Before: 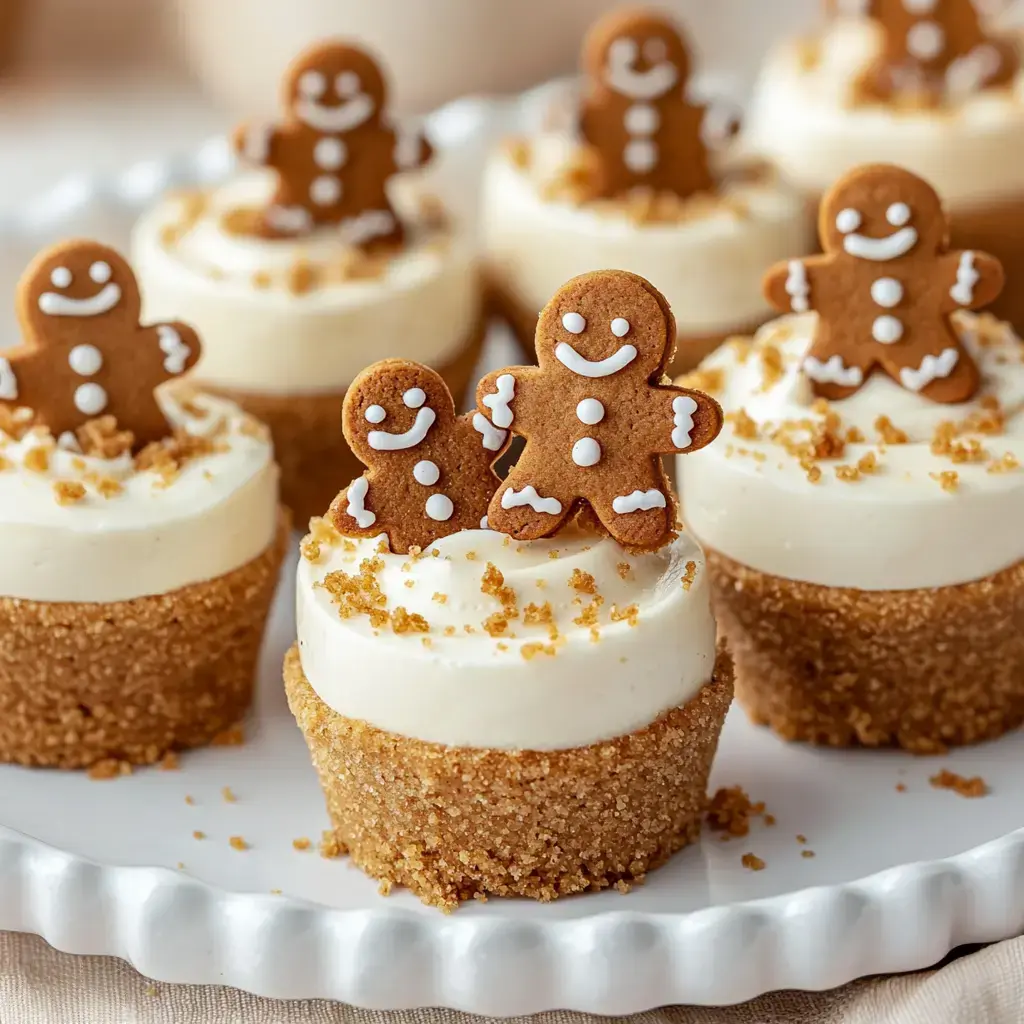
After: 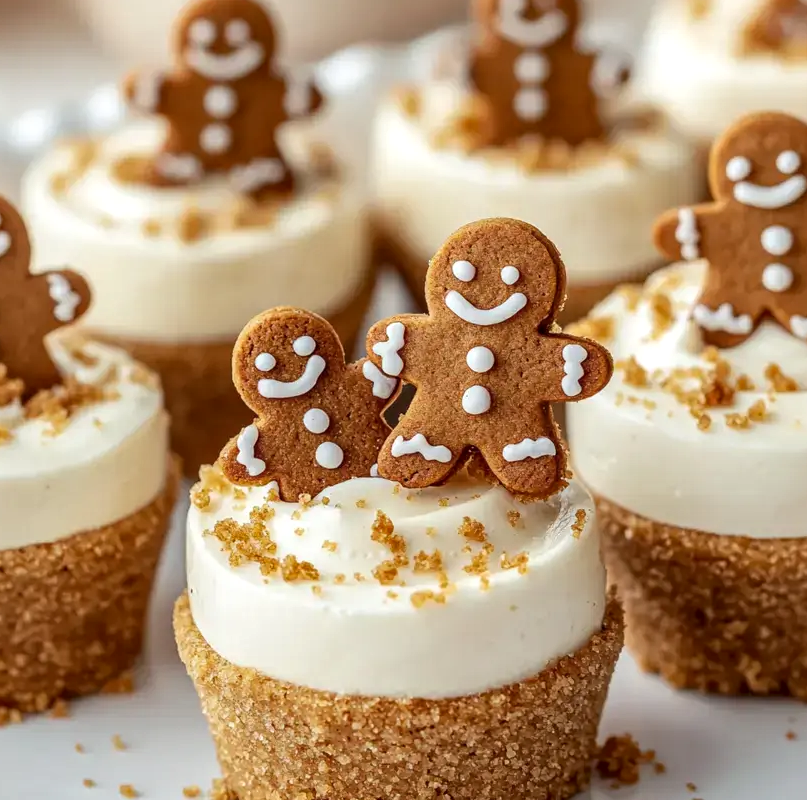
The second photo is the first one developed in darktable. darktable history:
crop and rotate: left 10.77%, top 5.1%, right 10.41%, bottom 16.76%
local contrast: on, module defaults
